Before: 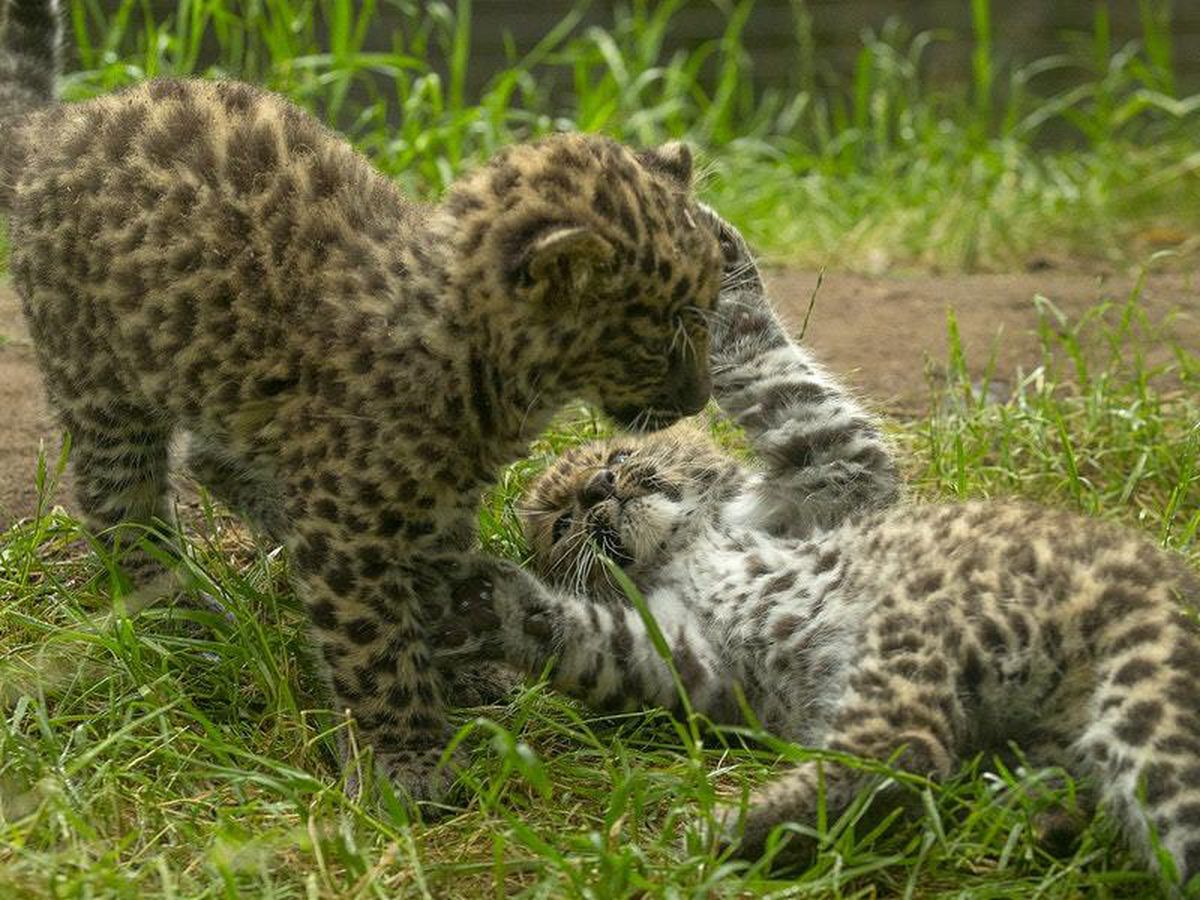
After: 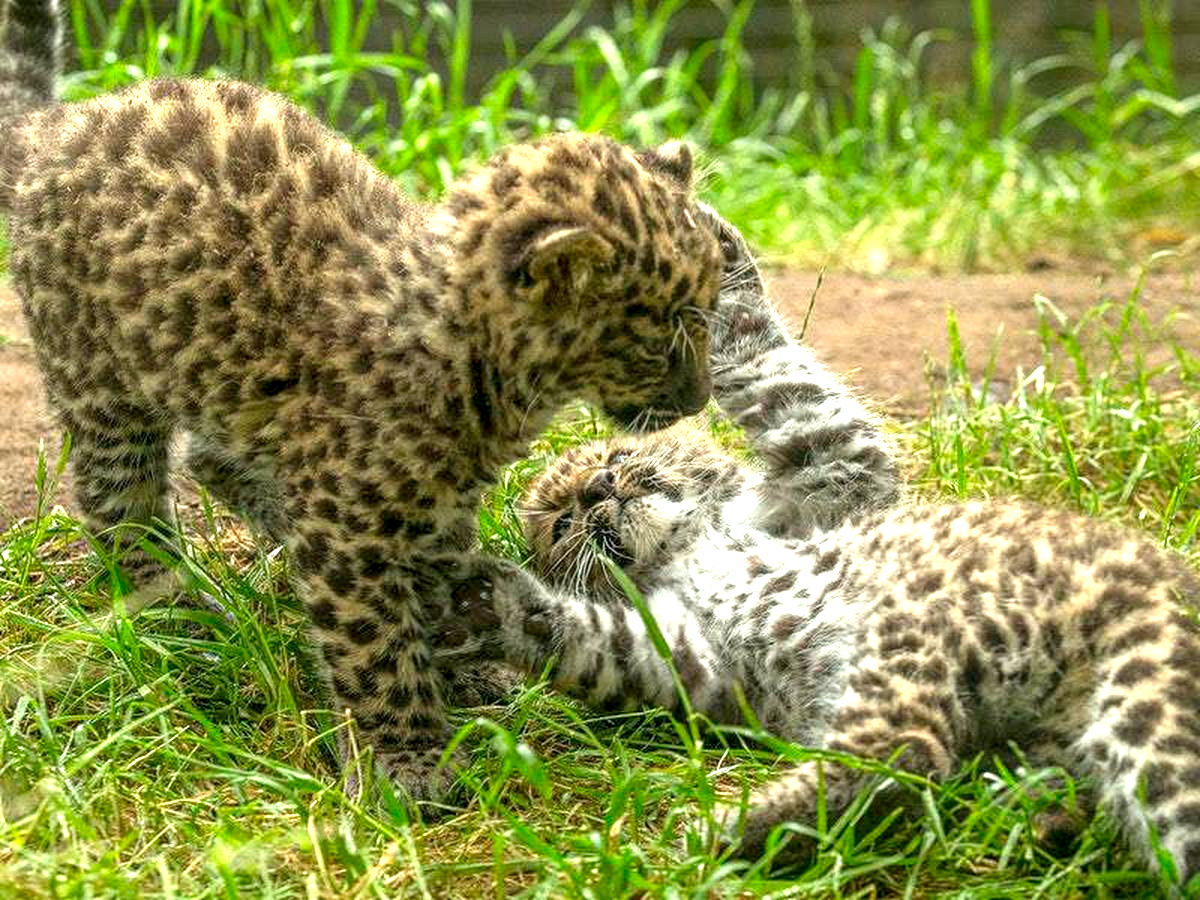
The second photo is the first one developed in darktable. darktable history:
exposure: black level correction 0, exposure 1 EV, compensate exposure bias true, compensate highlight preservation false
local contrast: detail 130%
